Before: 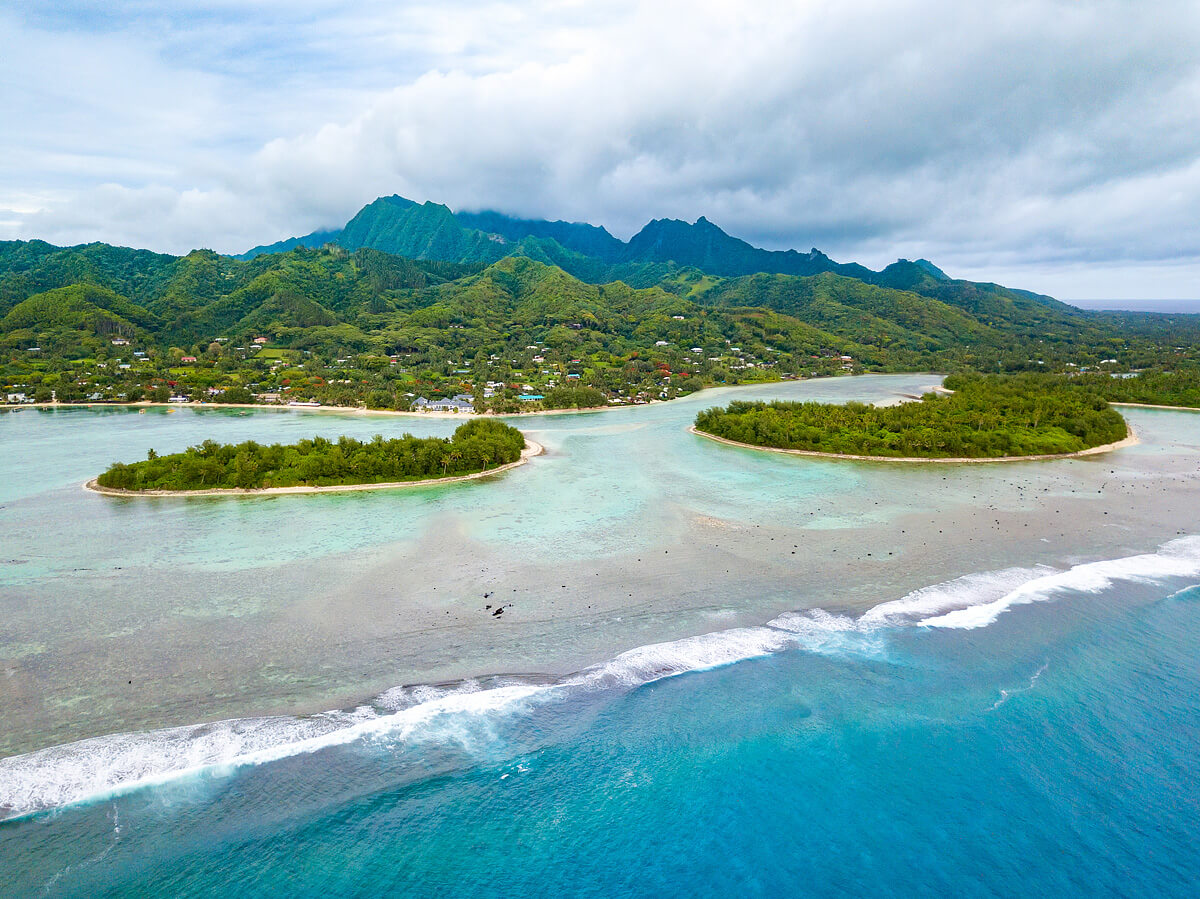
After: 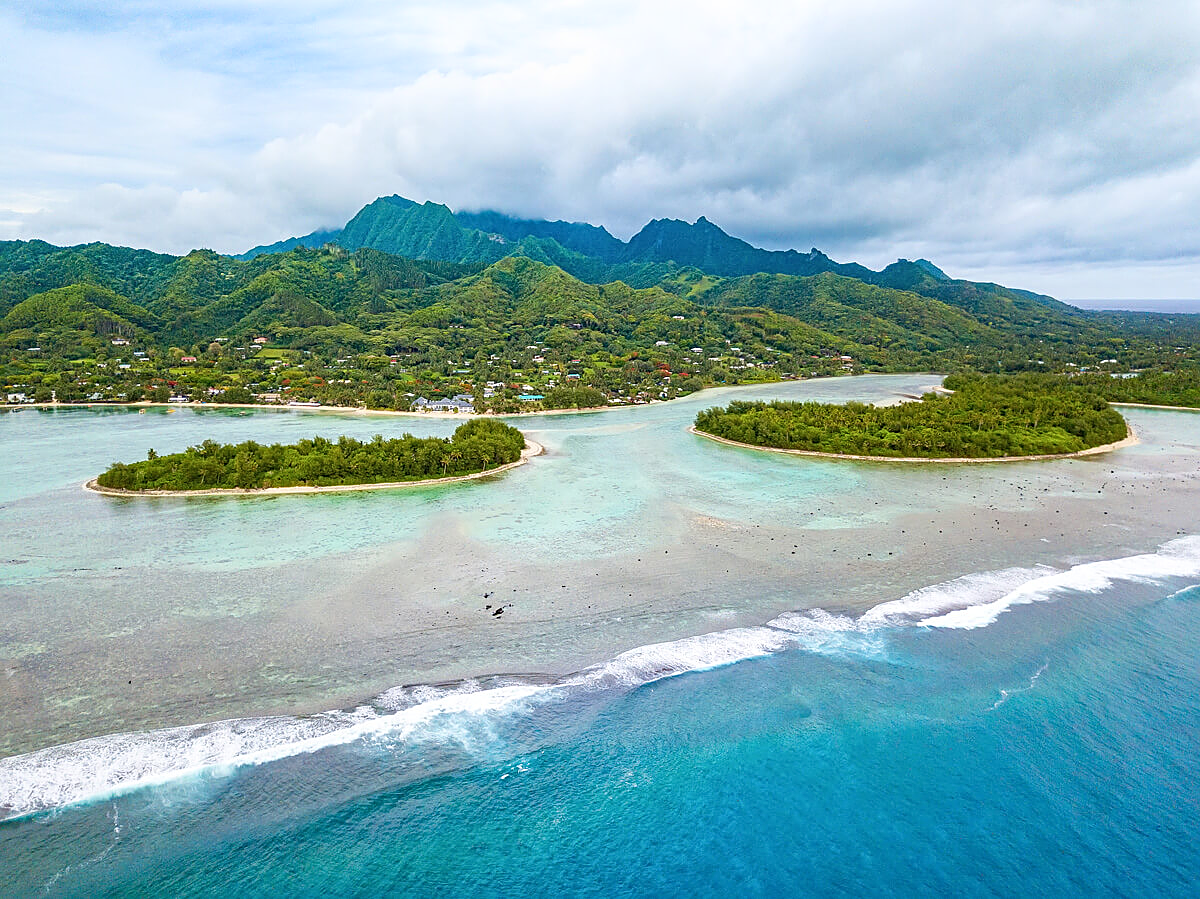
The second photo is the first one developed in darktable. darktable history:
local contrast: detail 110%
shadows and highlights: shadows -1.89, highlights 39.7
sharpen: on, module defaults
